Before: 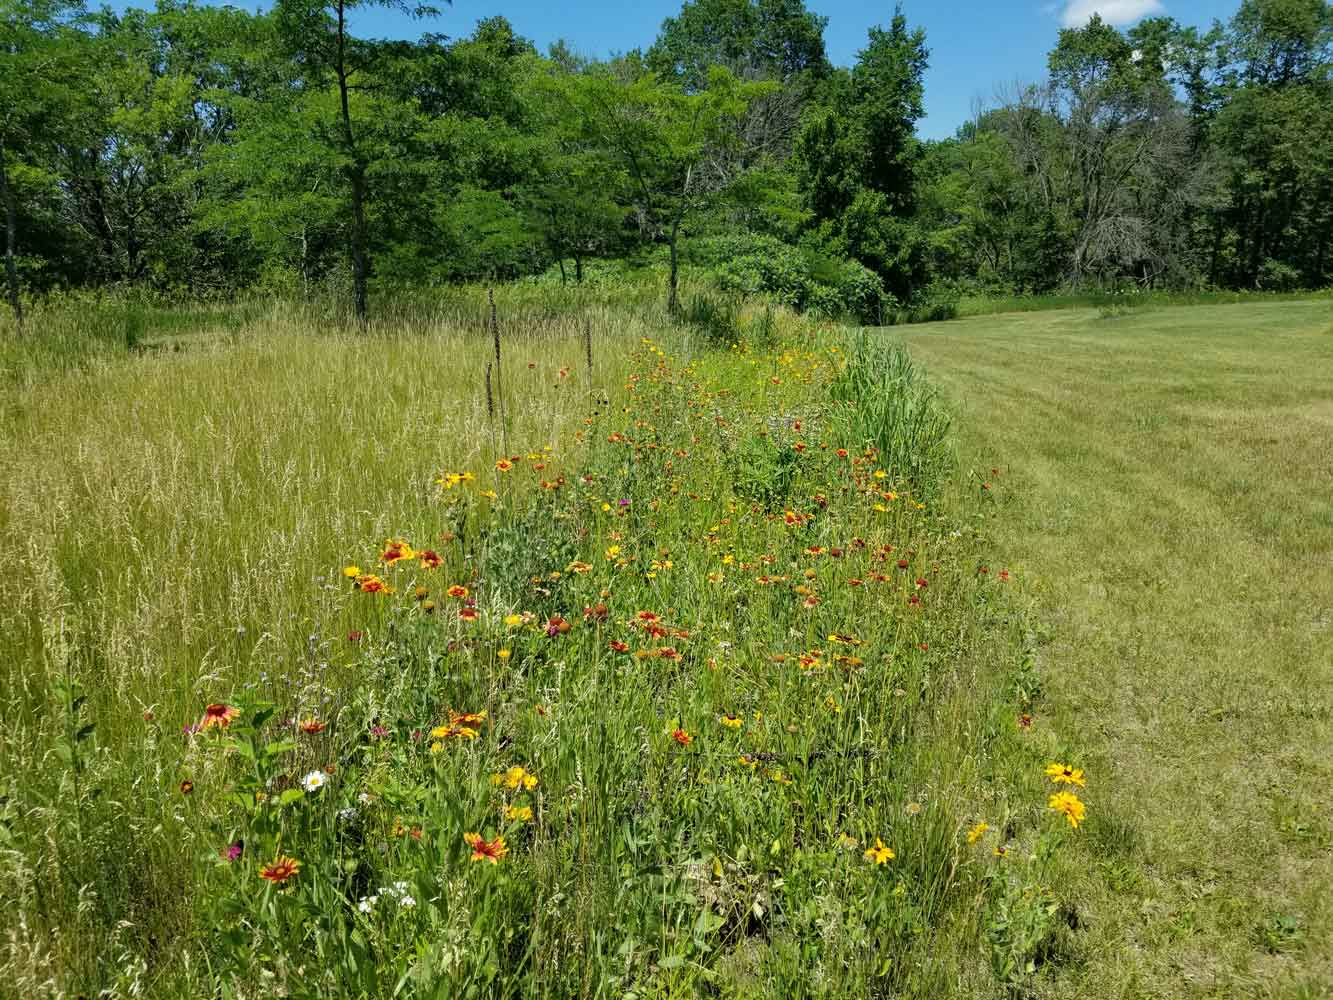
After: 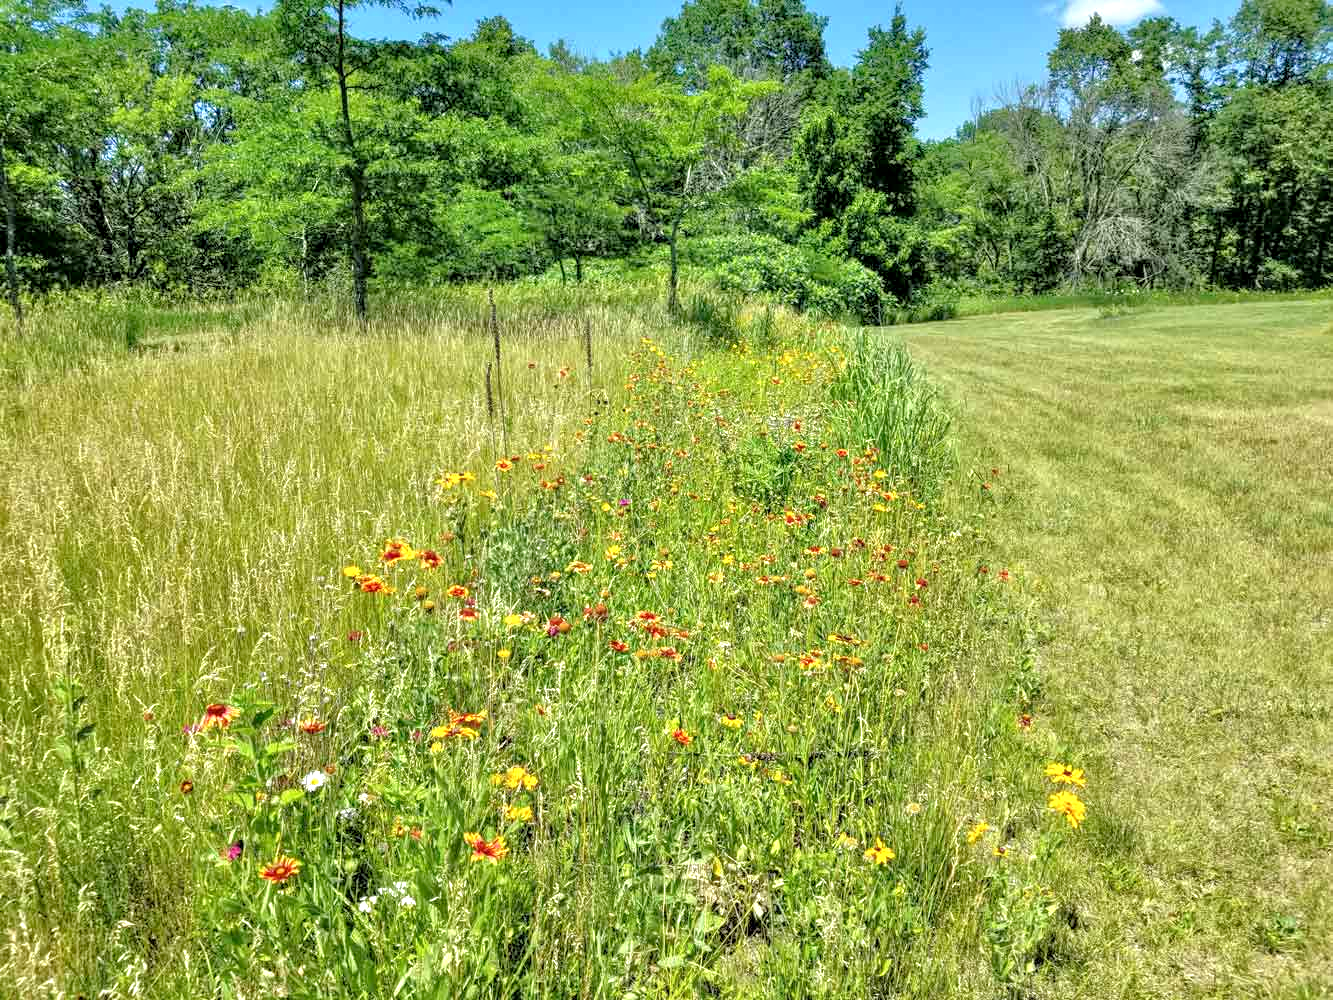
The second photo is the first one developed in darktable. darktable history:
local contrast: detail 130%
exposure: black level correction 0, exposure 0.5 EV, compensate highlight preservation false
tone equalizer: -7 EV 0.15 EV, -6 EV 0.6 EV, -5 EV 1.15 EV, -4 EV 1.33 EV, -3 EV 1.15 EV, -2 EV 0.6 EV, -1 EV 0.15 EV, mask exposure compensation -0.5 EV
